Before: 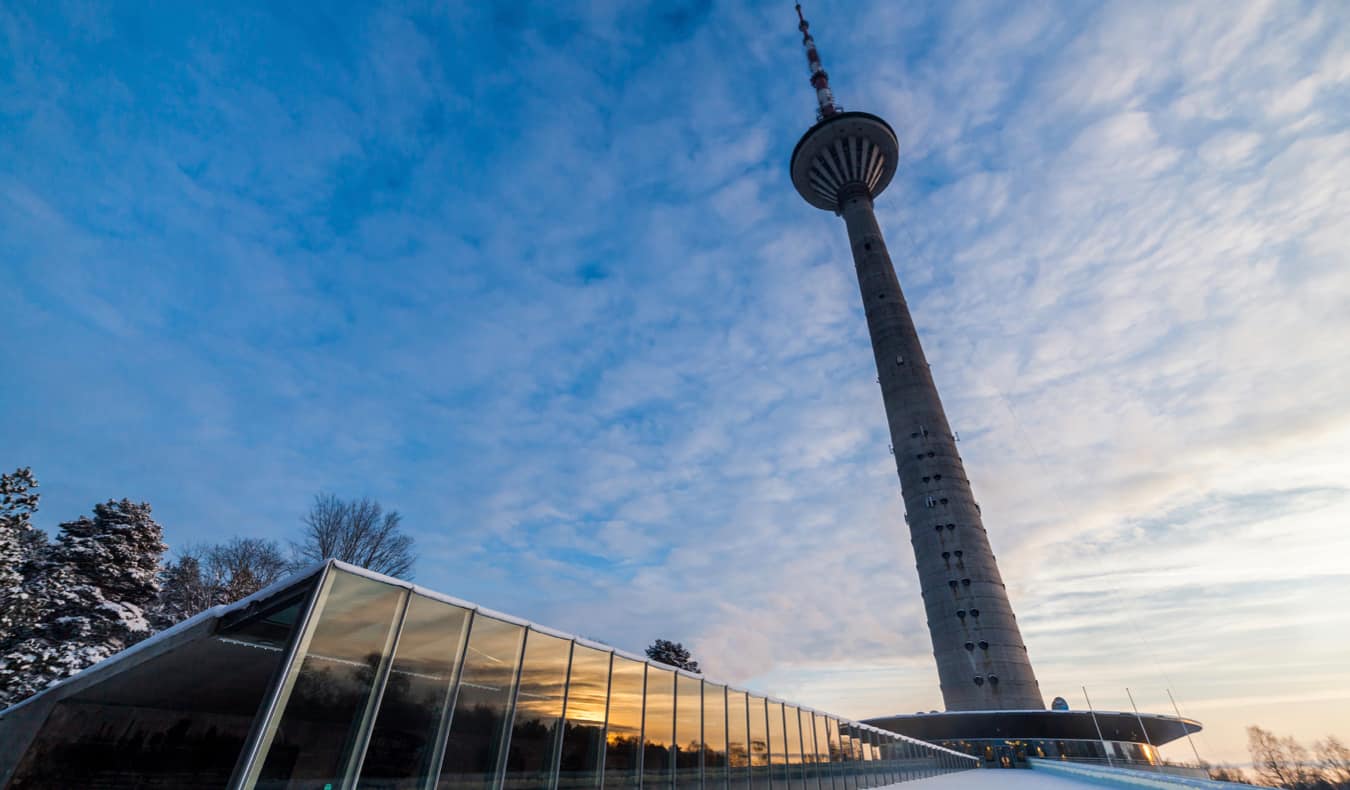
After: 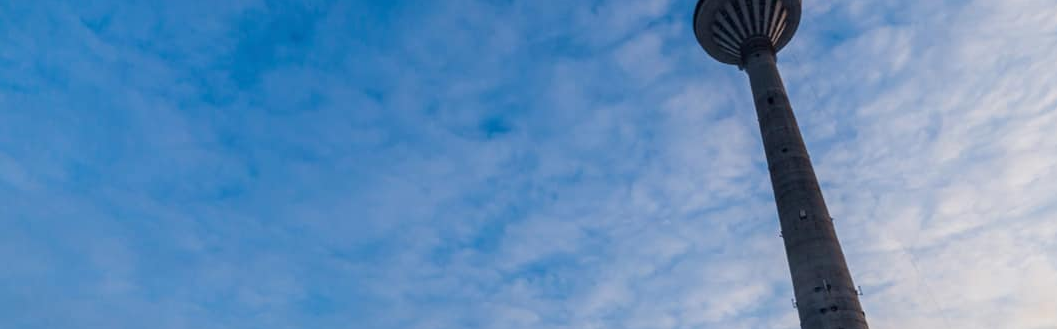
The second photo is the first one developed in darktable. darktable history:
crop: left 7.252%, top 18.552%, right 14.39%, bottom 39.786%
